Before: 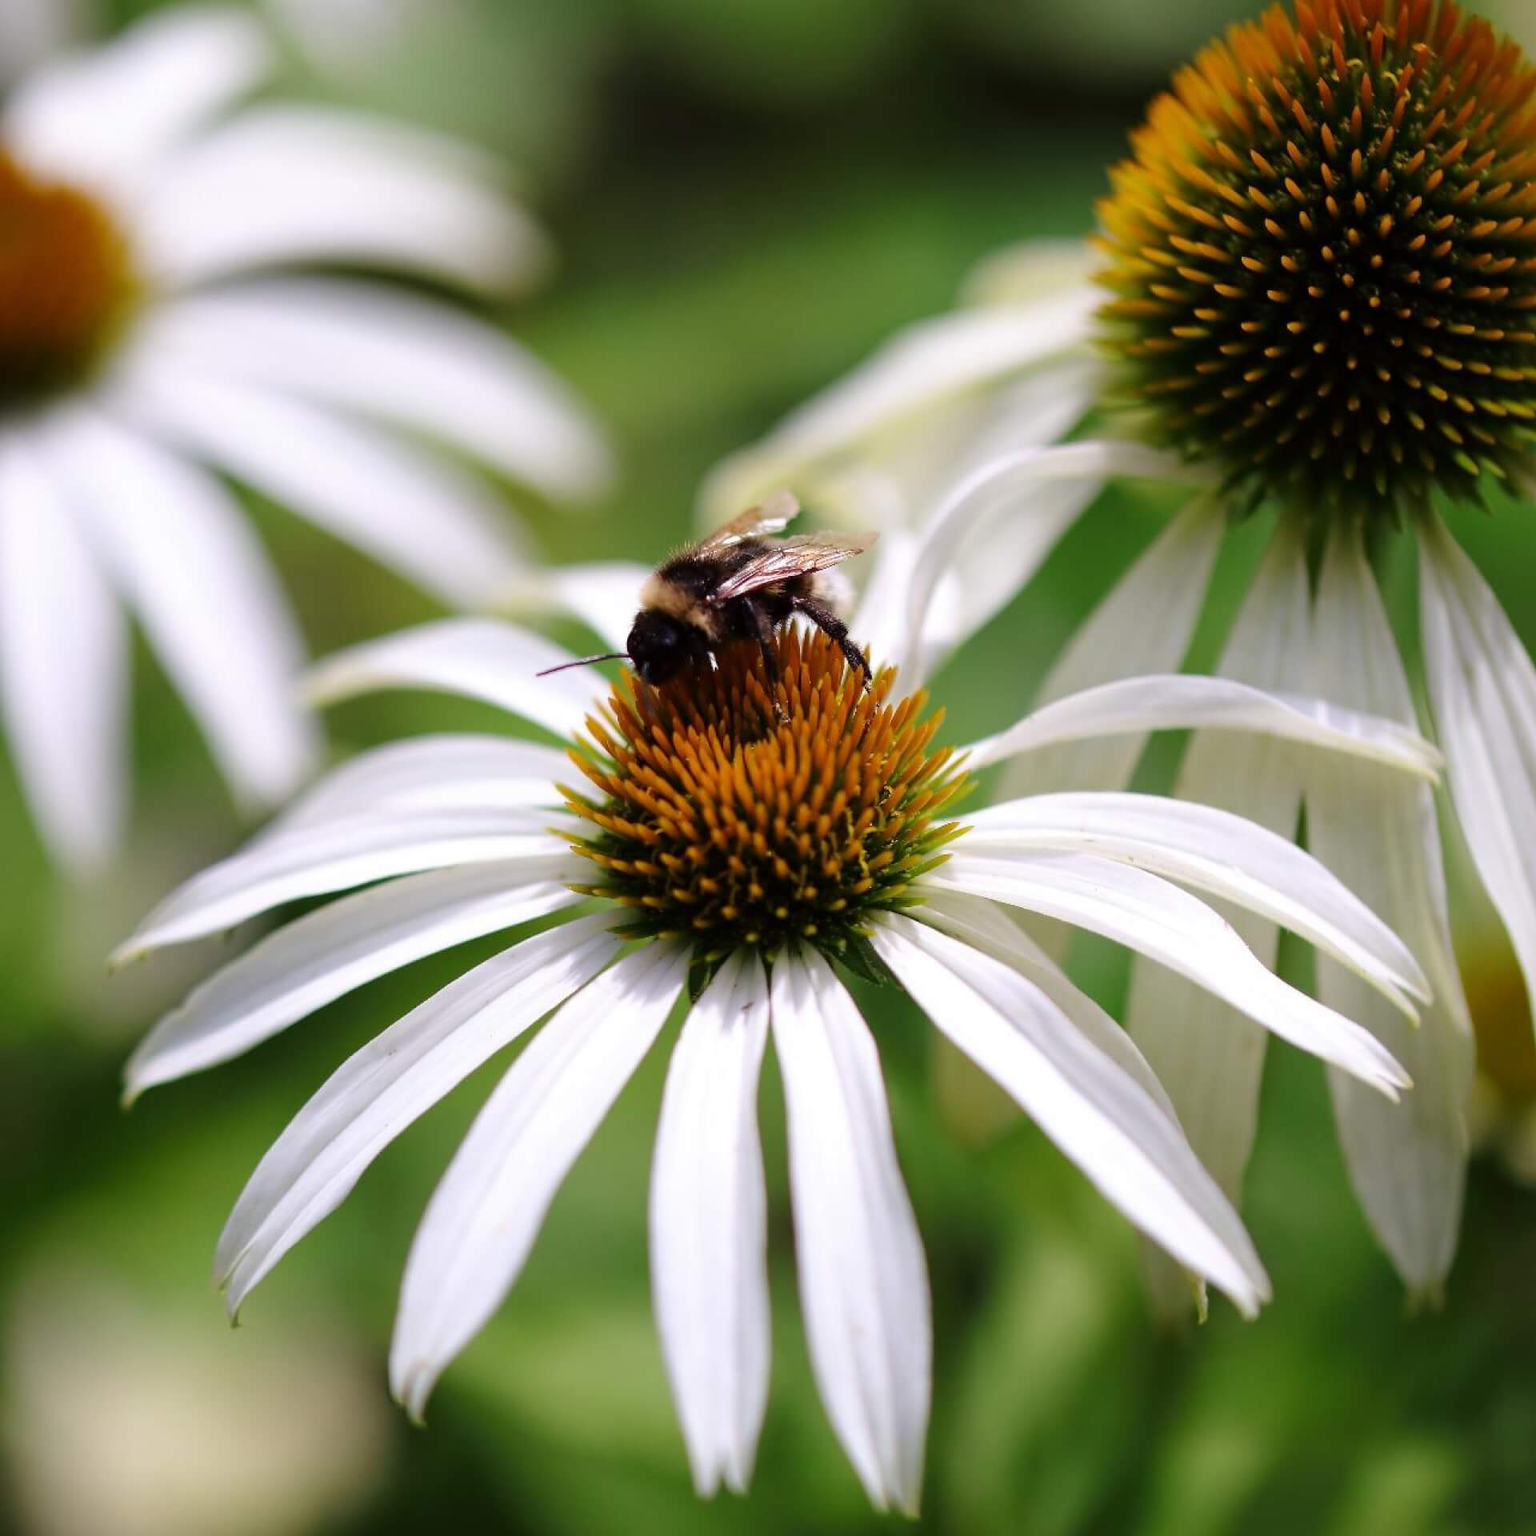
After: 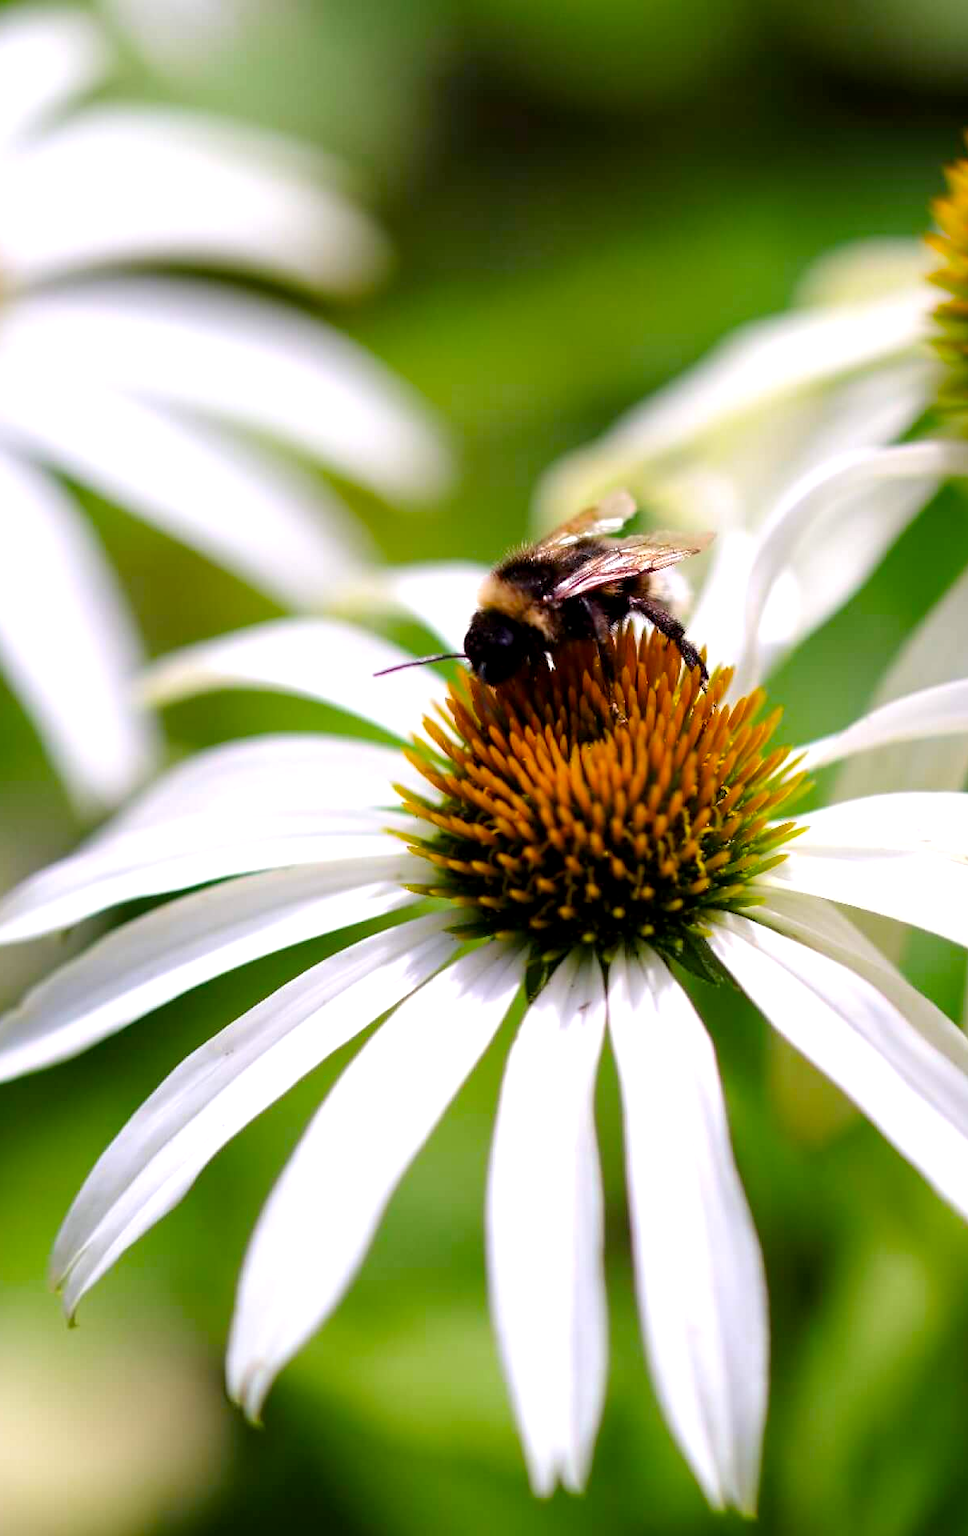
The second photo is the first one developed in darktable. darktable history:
crop: left 10.63%, right 26.318%
exposure: black level correction 0.003, exposure 0.386 EV, compensate highlight preservation false
color balance rgb: perceptual saturation grading › global saturation 29.511%
